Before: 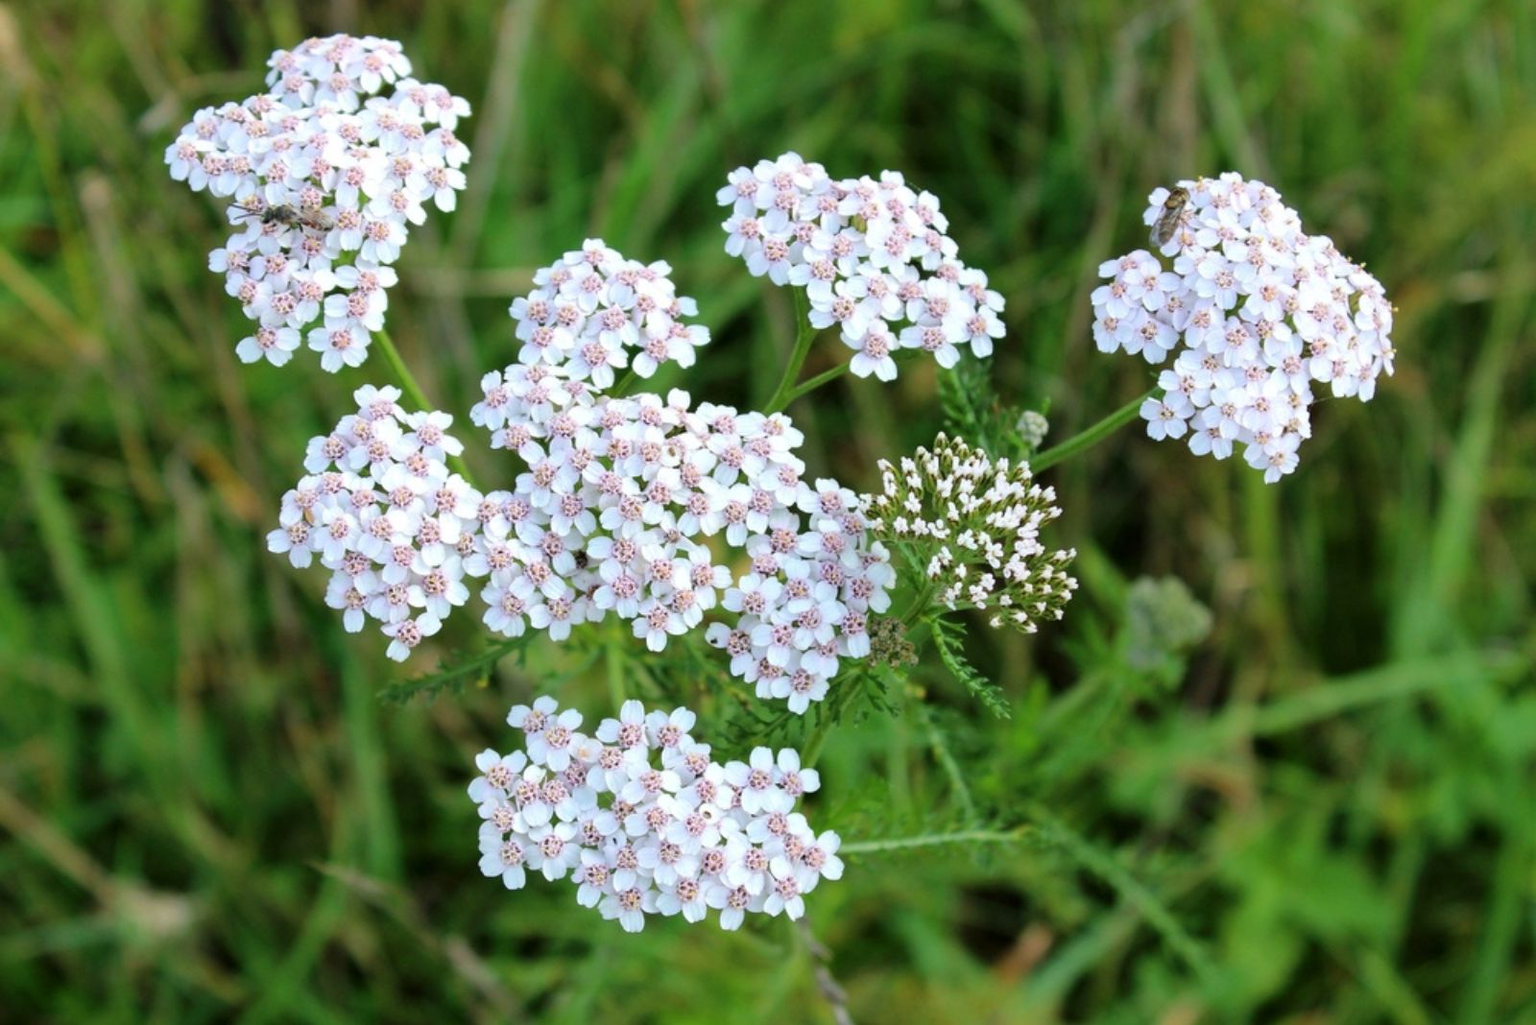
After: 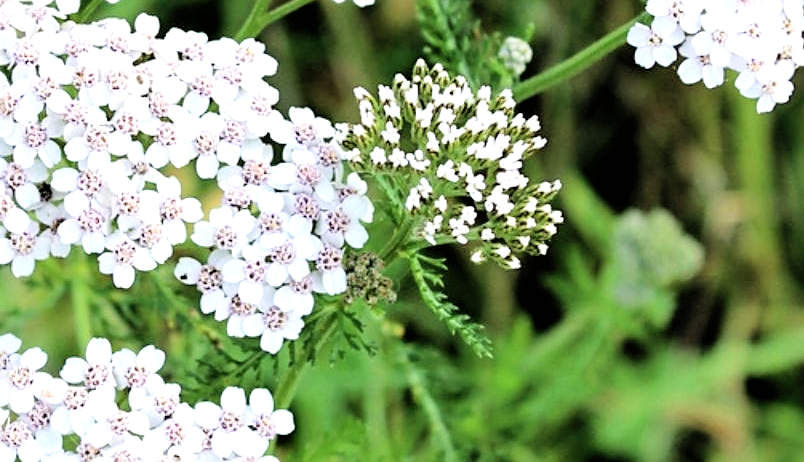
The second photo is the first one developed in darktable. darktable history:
filmic rgb: black relative exposure -5 EV, white relative exposure 3.5 EV, hardness 3.19, contrast 1.2, highlights saturation mix -50%
exposure: black level correction 0.001, exposure 0.5 EV, compensate exposure bias true, compensate highlight preservation false
crop: left 35.03%, top 36.625%, right 14.663%, bottom 20.057%
shadows and highlights: radius 110.86, shadows 51.09, white point adjustment 9.16, highlights -4.17, highlights color adjustment 32.2%, soften with gaussian
sharpen: on, module defaults
